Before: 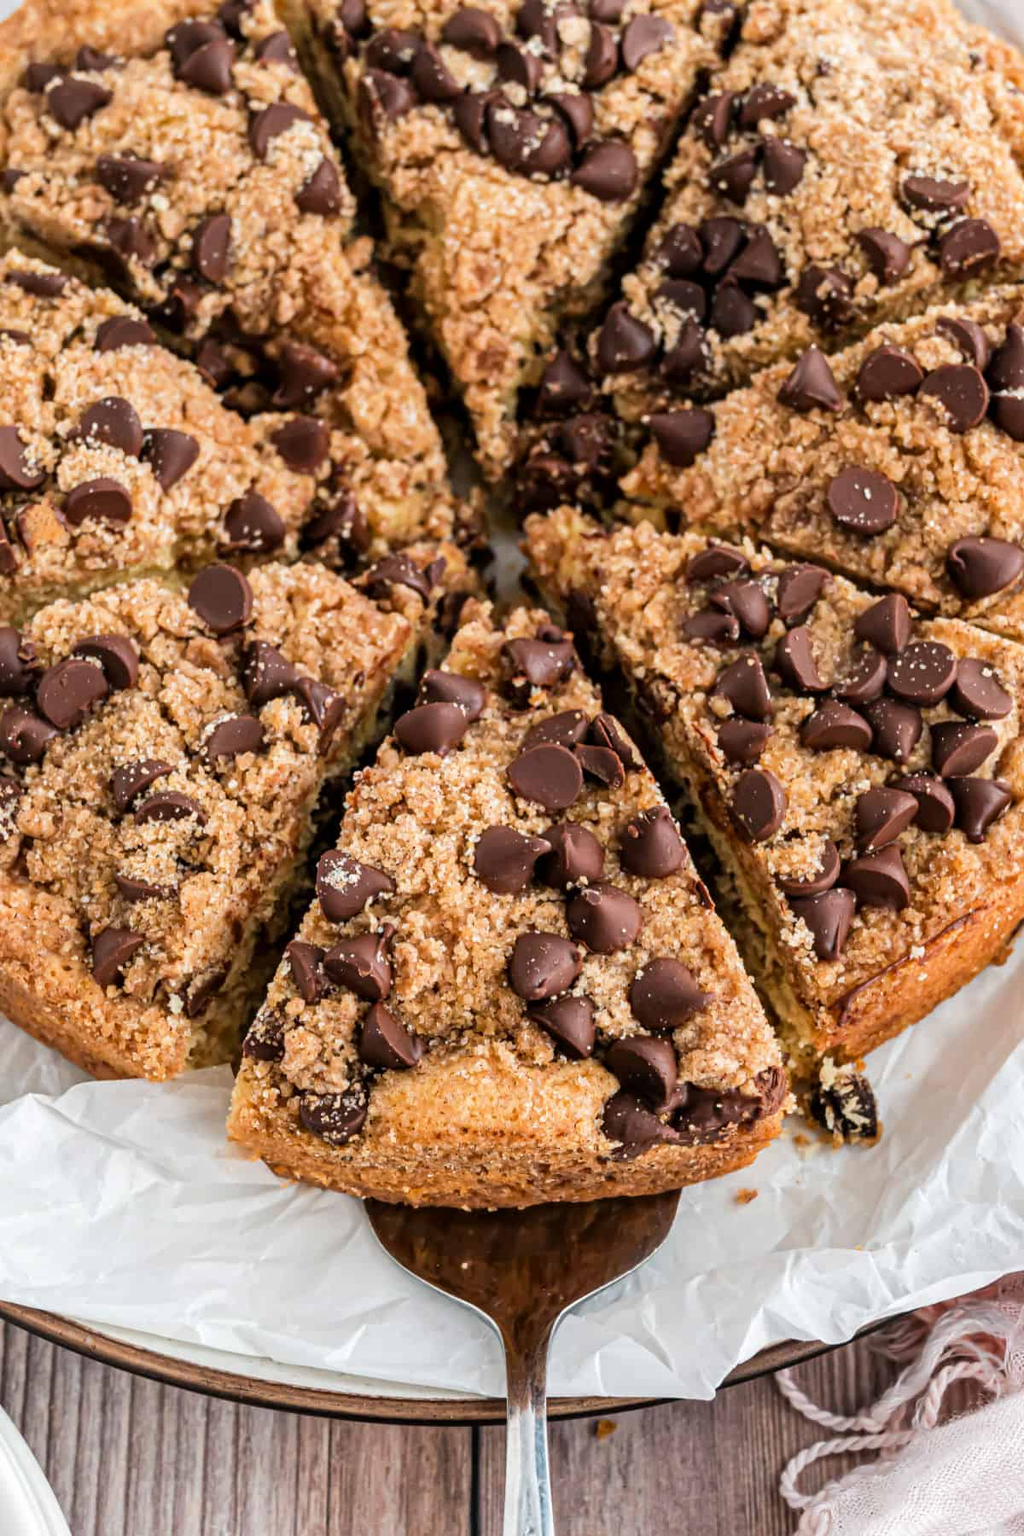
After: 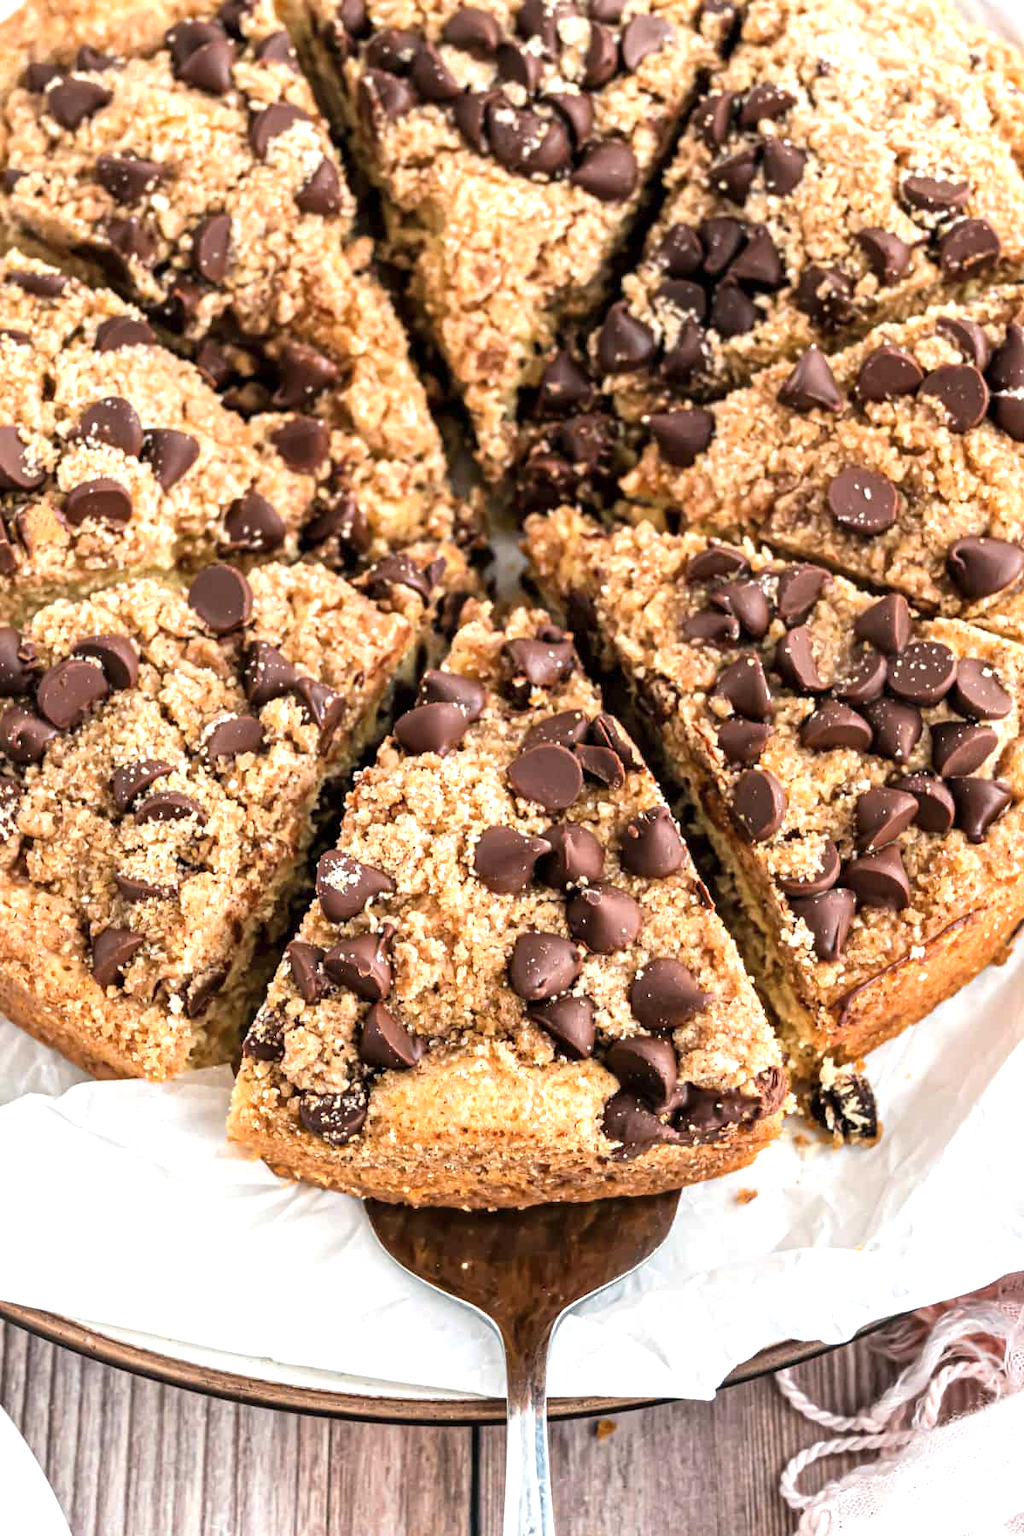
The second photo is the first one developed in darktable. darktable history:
contrast brightness saturation: saturation -0.095
exposure: exposure 0.727 EV, compensate highlight preservation false
